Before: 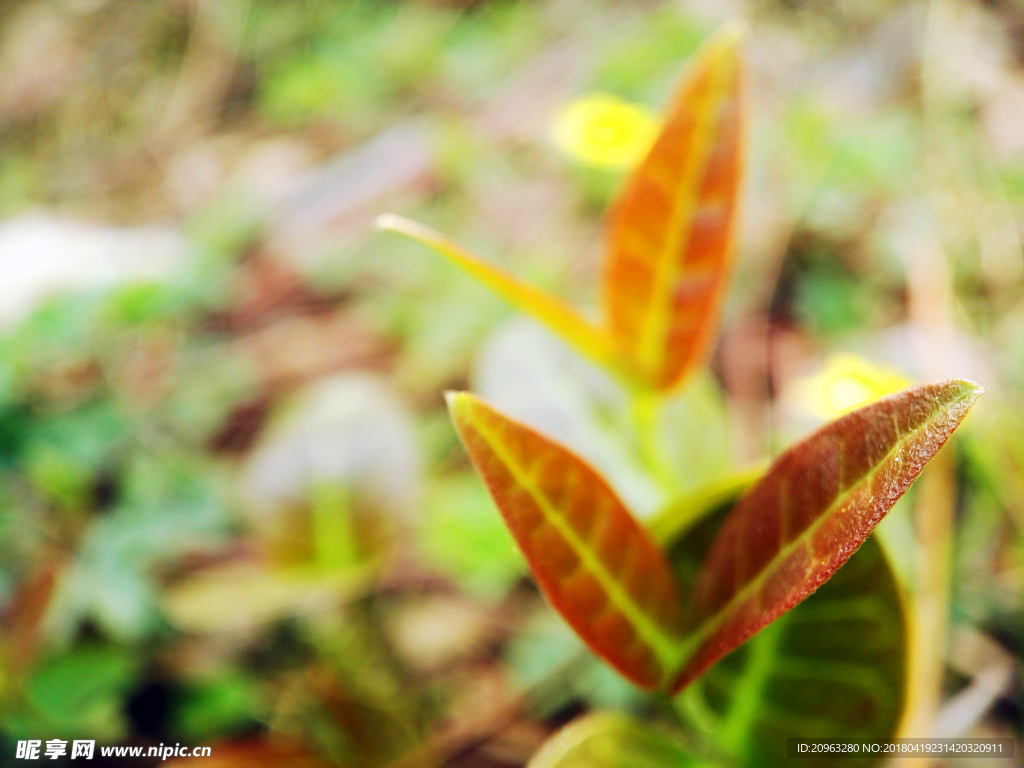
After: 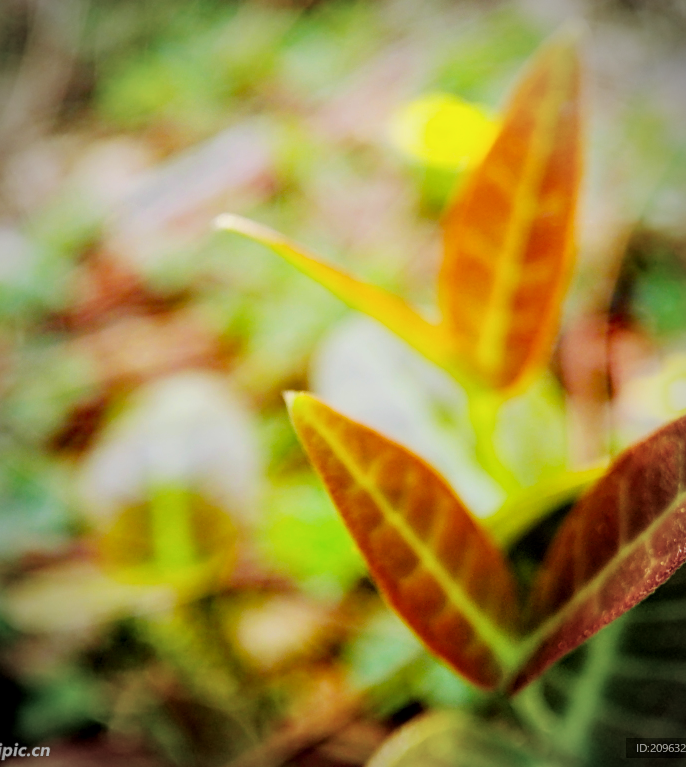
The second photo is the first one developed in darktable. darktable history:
filmic rgb: black relative exposure -5.72 EV, white relative exposure 3.39 EV, threshold 5.96 EV, hardness 3.66, enable highlight reconstruction true
crop and rotate: left 15.77%, right 17.227%
sharpen: amount 0.214
color balance rgb: linear chroma grading › global chroma 14.43%, perceptual saturation grading › global saturation 34.692%, perceptual saturation grading › highlights -29.85%, perceptual saturation grading › shadows 35.876%
vignetting: automatic ratio true
local contrast: on, module defaults
